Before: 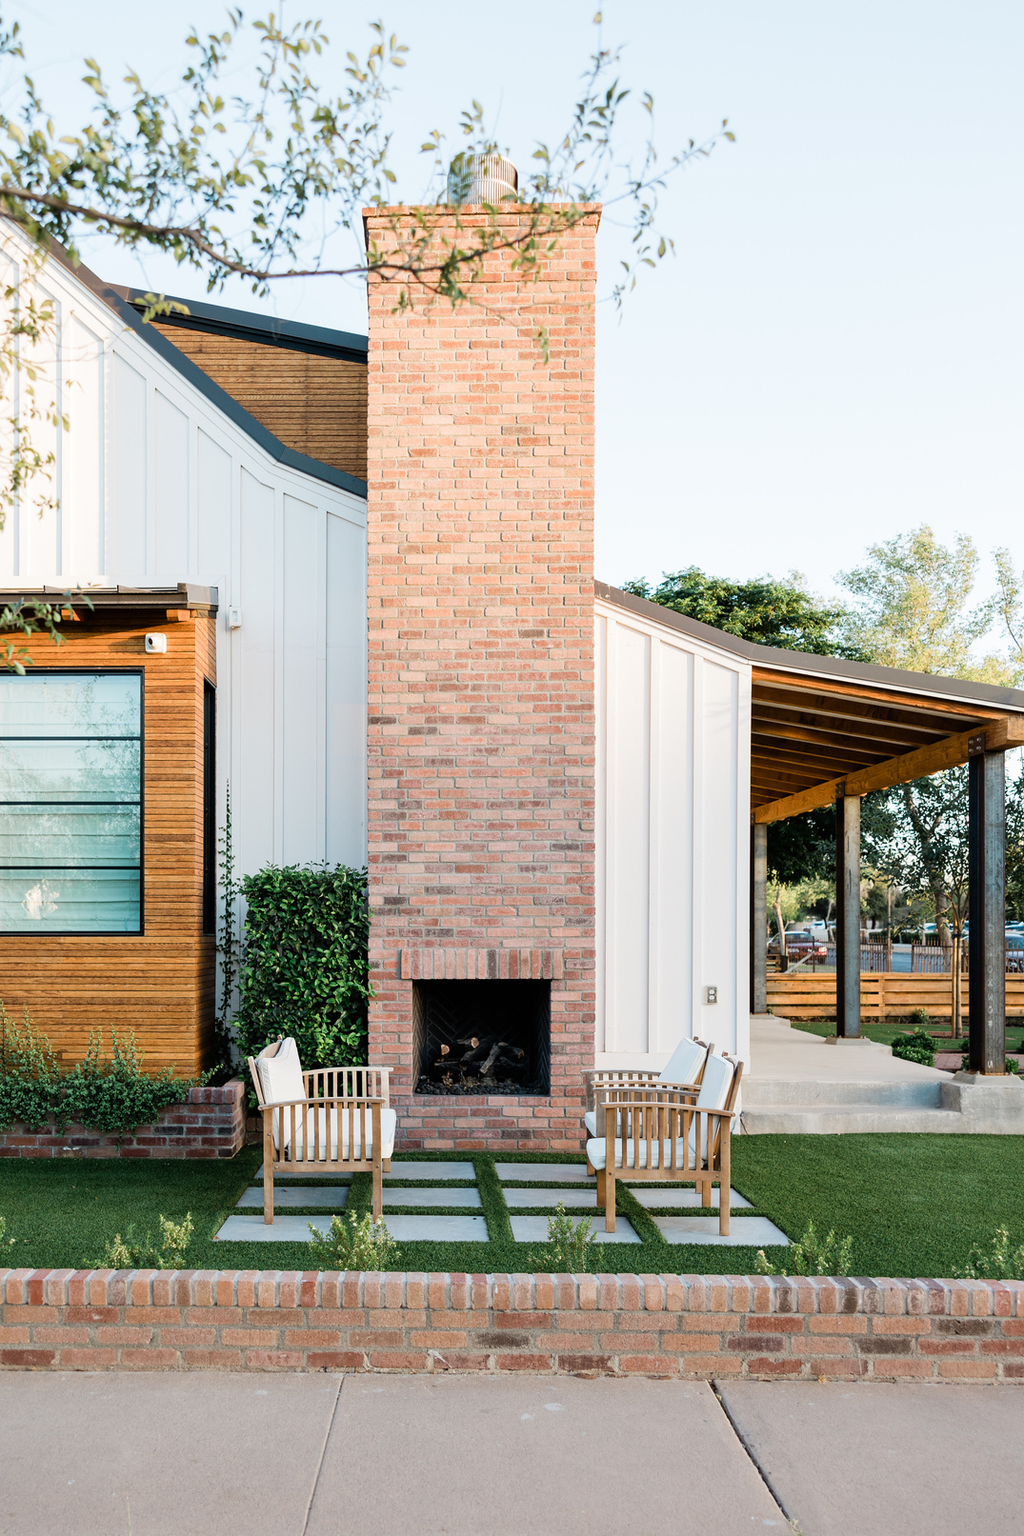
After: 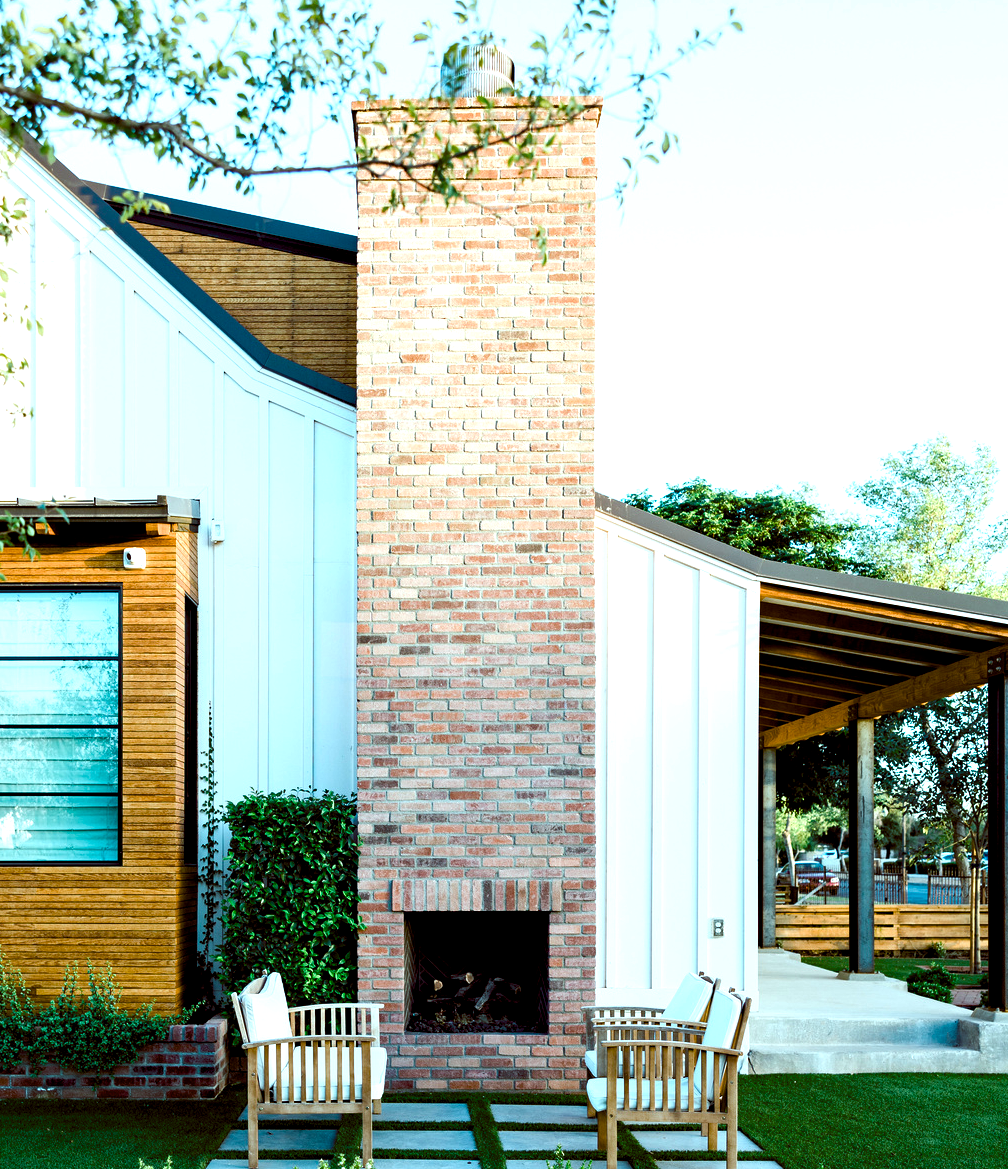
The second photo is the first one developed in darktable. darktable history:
exposure: exposure -0.21 EV, compensate highlight preservation false
crop: left 2.737%, top 7.287%, right 3.421%, bottom 20.179%
haze removal: compatibility mode true, adaptive false
color balance rgb: shadows lift › luminance -7.7%, shadows lift › chroma 2.13%, shadows lift › hue 200.79°, power › luminance -7.77%, power › chroma 2.27%, power › hue 220.69°, highlights gain › luminance 15.15%, highlights gain › chroma 4%, highlights gain › hue 209.35°, global offset › luminance -0.21%, global offset › chroma 0.27%, perceptual saturation grading › global saturation 24.42%, perceptual saturation grading › highlights -24.42%, perceptual saturation grading › mid-tones 24.42%, perceptual saturation grading › shadows 40%, perceptual brilliance grading › global brilliance -5%, perceptual brilliance grading › highlights 24.42%, perceptual brilliance grading › mid-tones 7%, perceptual brilliance grading › shadows -5%
